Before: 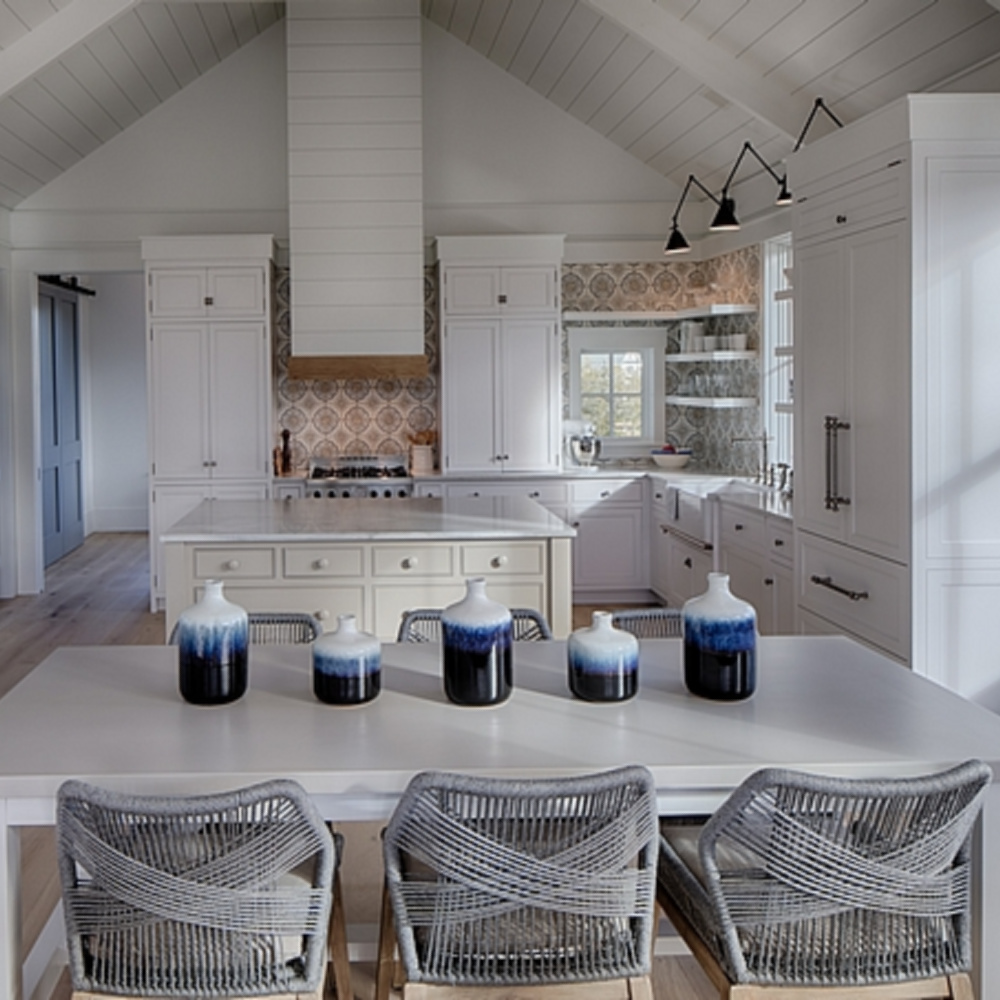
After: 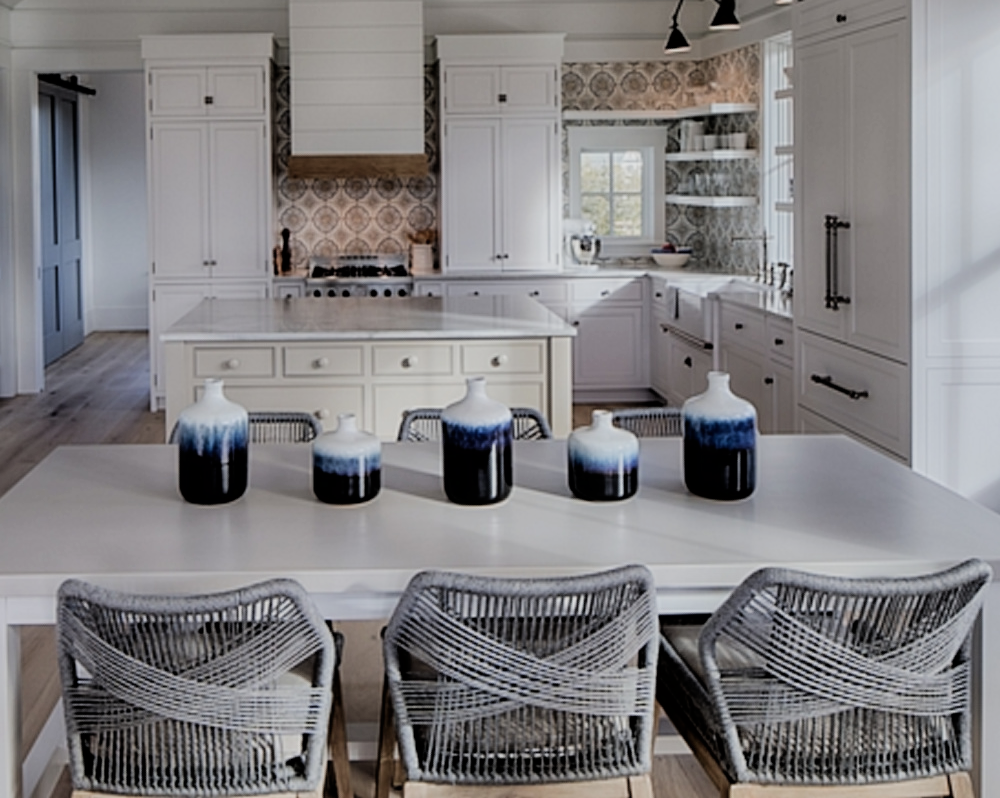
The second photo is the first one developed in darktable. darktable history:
crop and rotate: top 20.198%
filmic rgb: black relative exposure -5.1 EV, white relative exposure 3.96 EV, hardness 2.89, contrast 1.301, highlights saturation mix -30.17%
